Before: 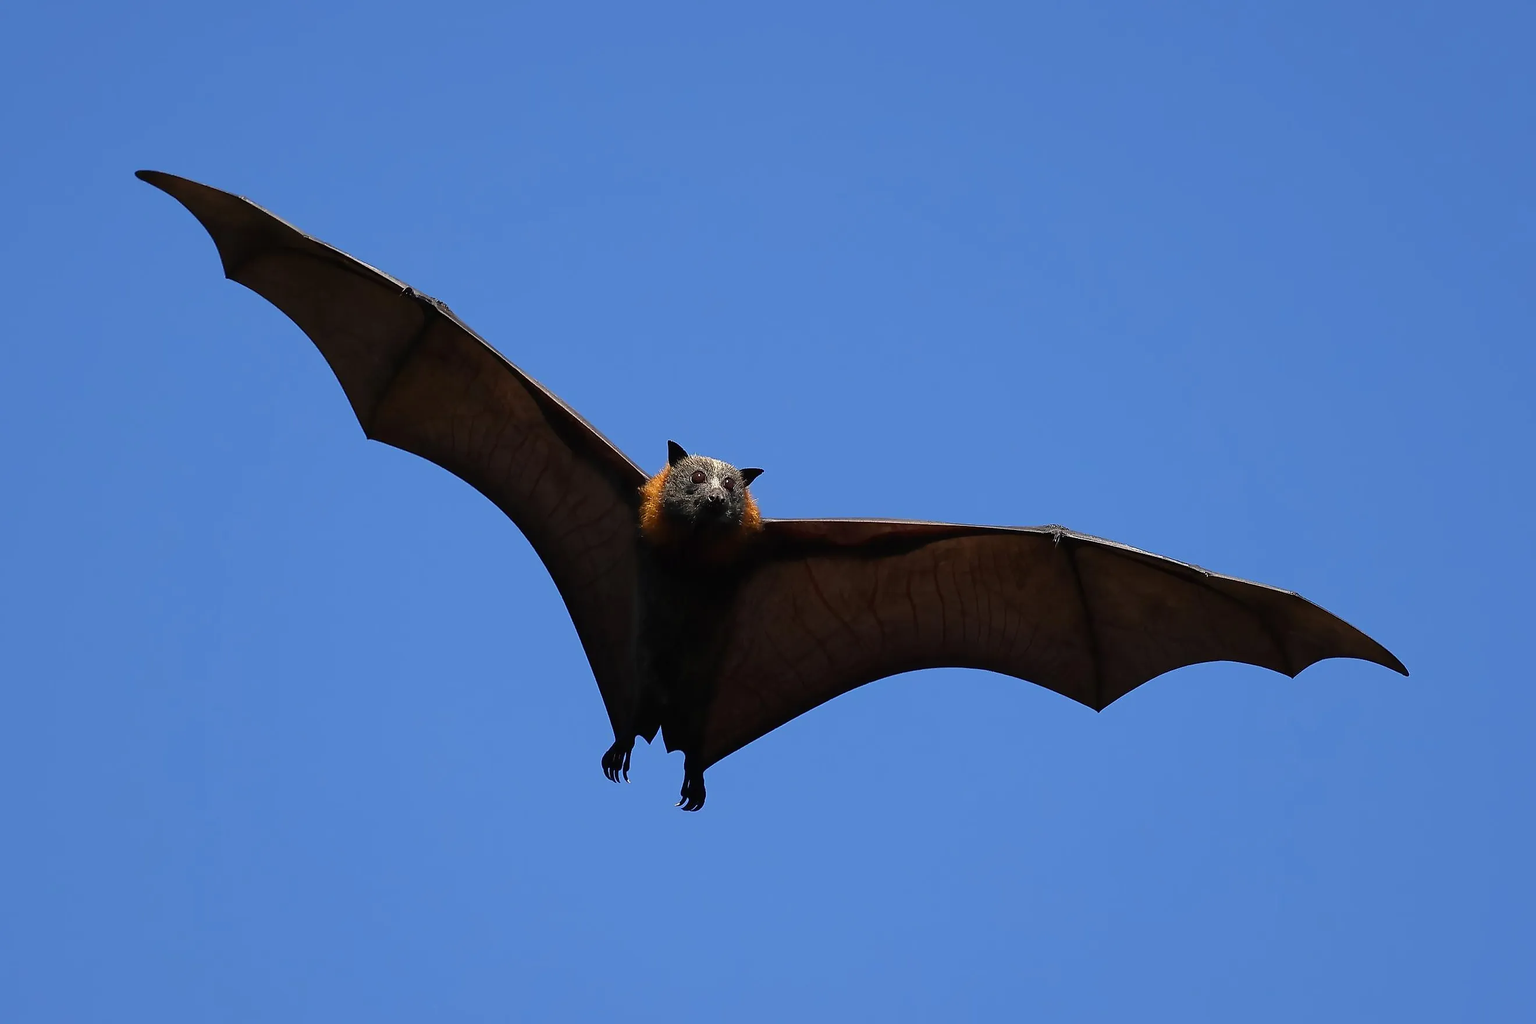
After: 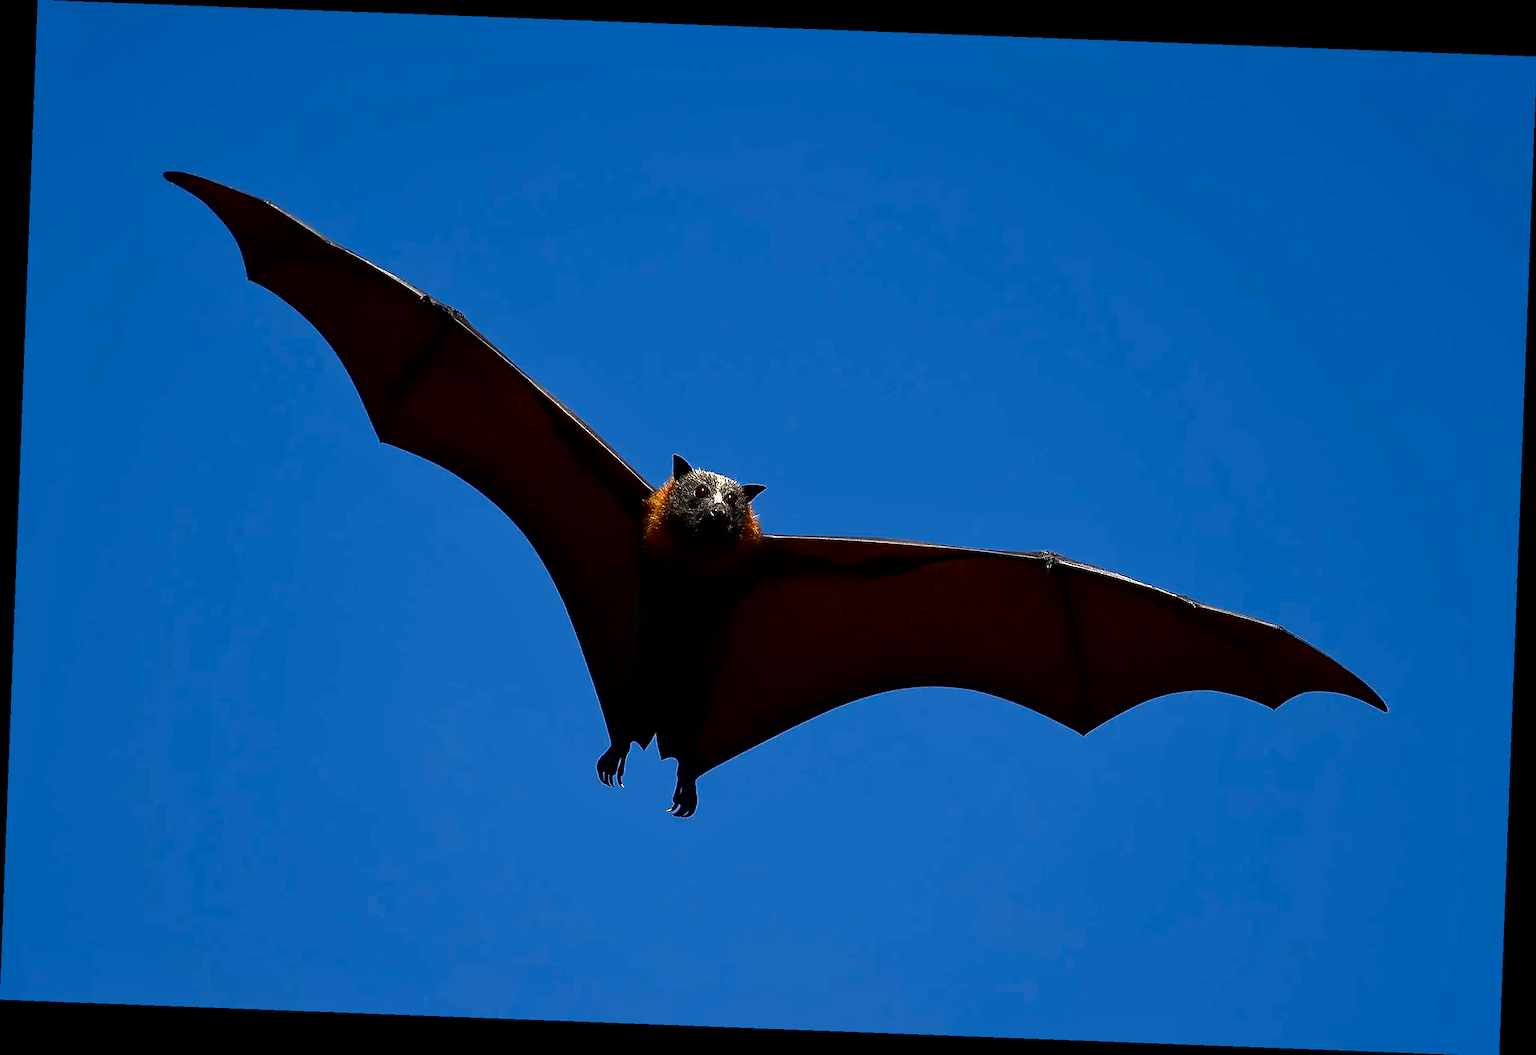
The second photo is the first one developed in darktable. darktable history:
rotate and perspective: rotation 2.17°, automatic cropping off
contrast brightness saturation: brightness -0.52
local contrast: mode bilateral grid, contrast 20, coarseness 50, detail 120%, midtone range 0.2
exposure: exposure 0.6 EV, compensate highlight preservation false
